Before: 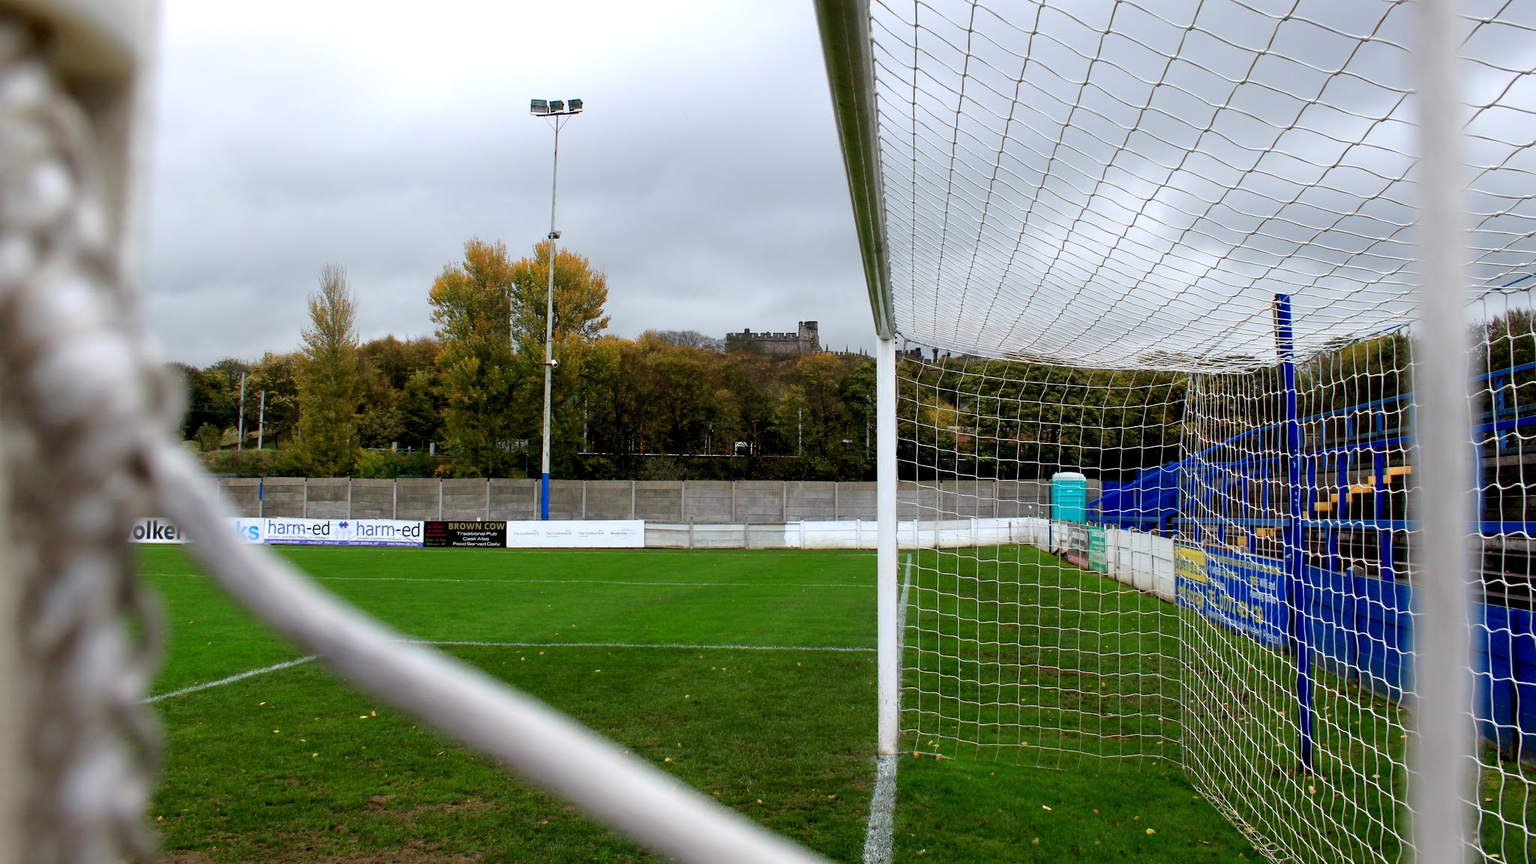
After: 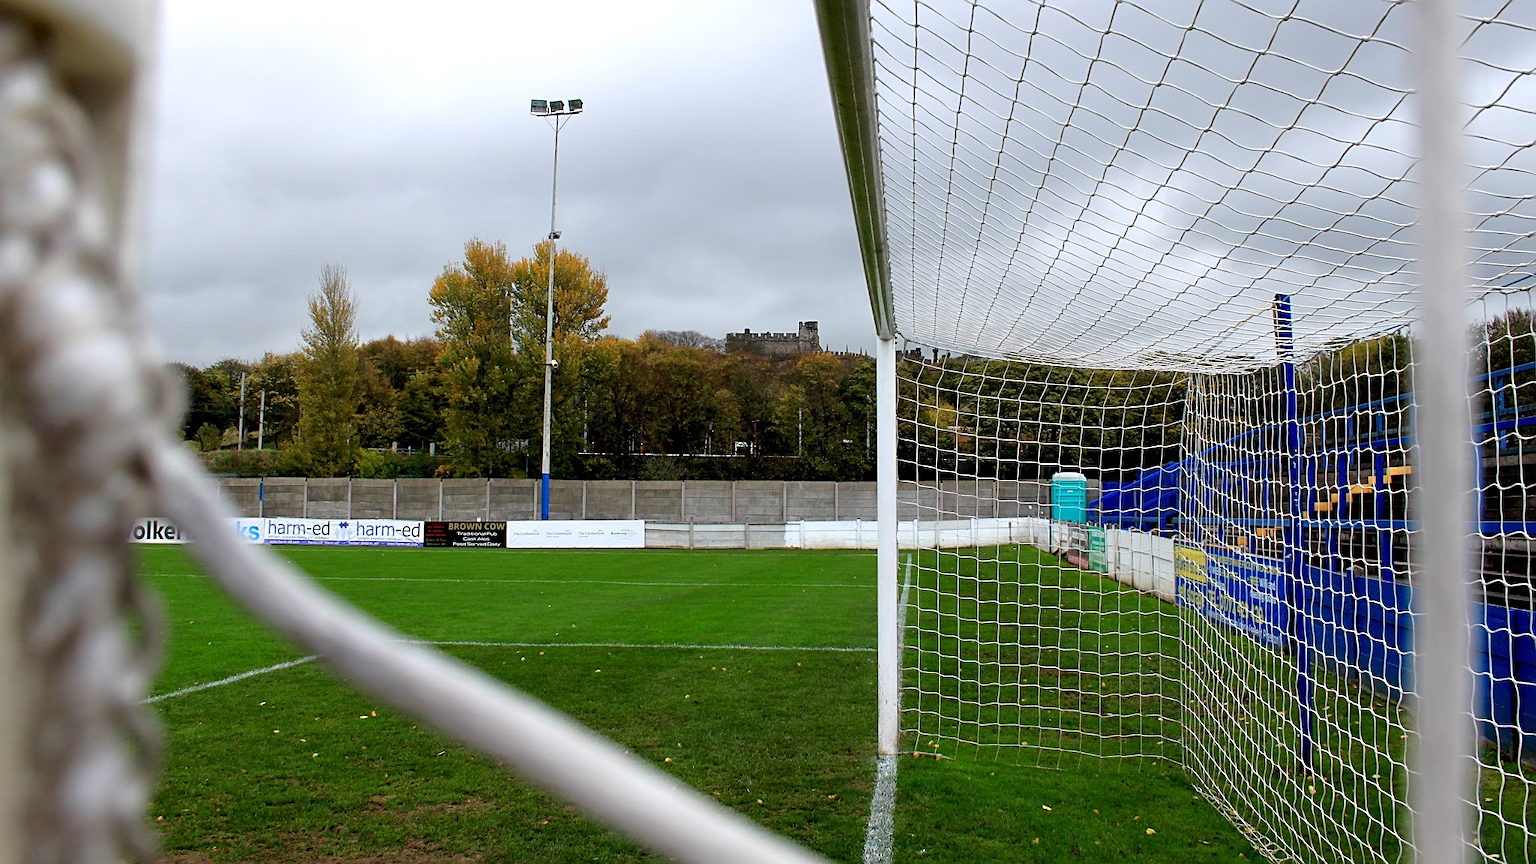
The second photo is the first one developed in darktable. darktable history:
sharpen: on, module defaults
haze removal: strength 0.02, distance 0.25, compatibility mode true, adaptive false
